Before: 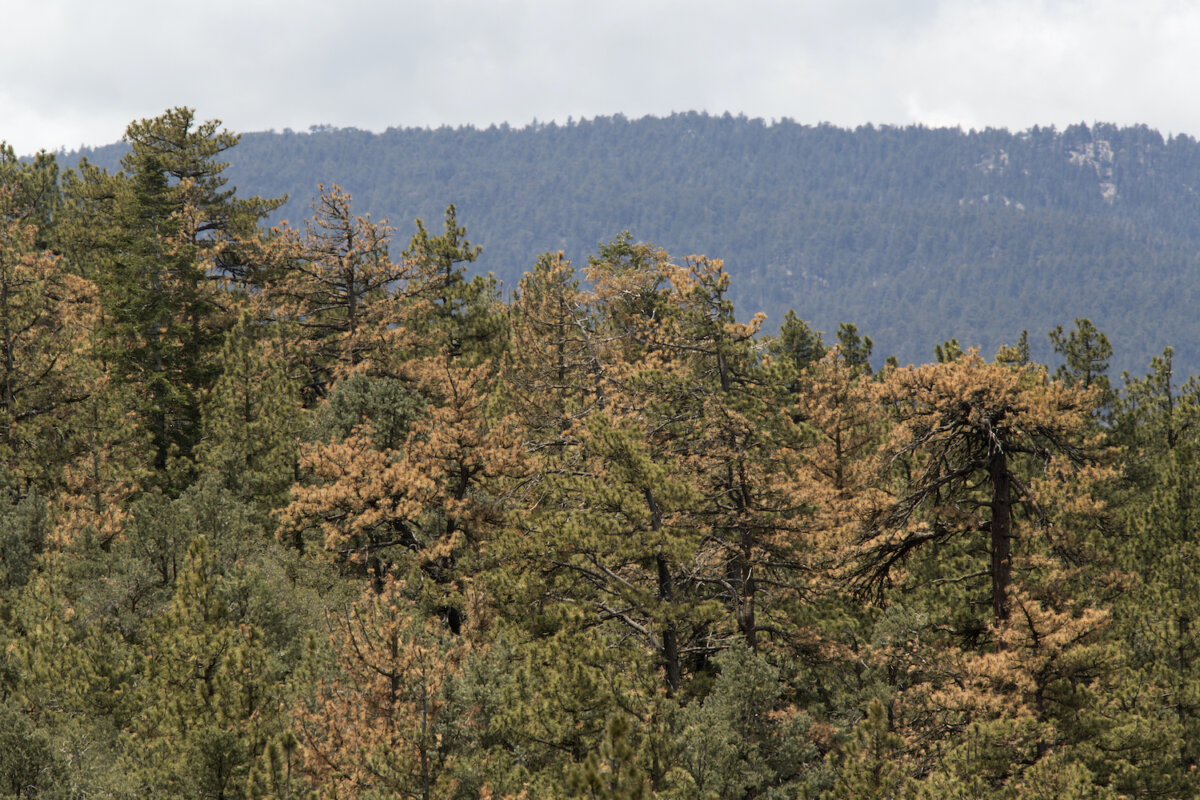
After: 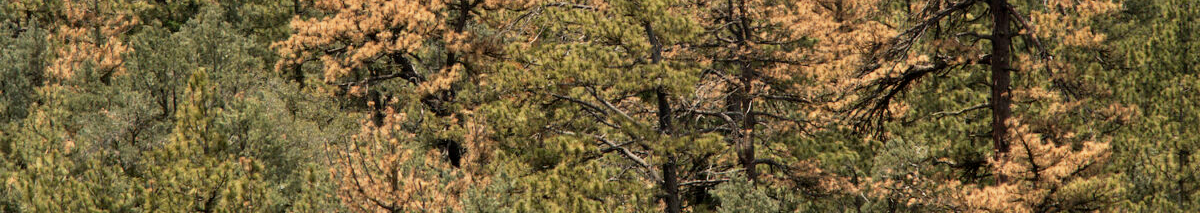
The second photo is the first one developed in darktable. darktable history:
base curve: curves: ch0 [(0, 0) (0.088, 0.125) (0.176, 0.251) (0.354, 0.501) (0.613, 0.749) (1, 0.877)], preserve colors none
crop and rotate: top 58.601%, bottom 14.754%
